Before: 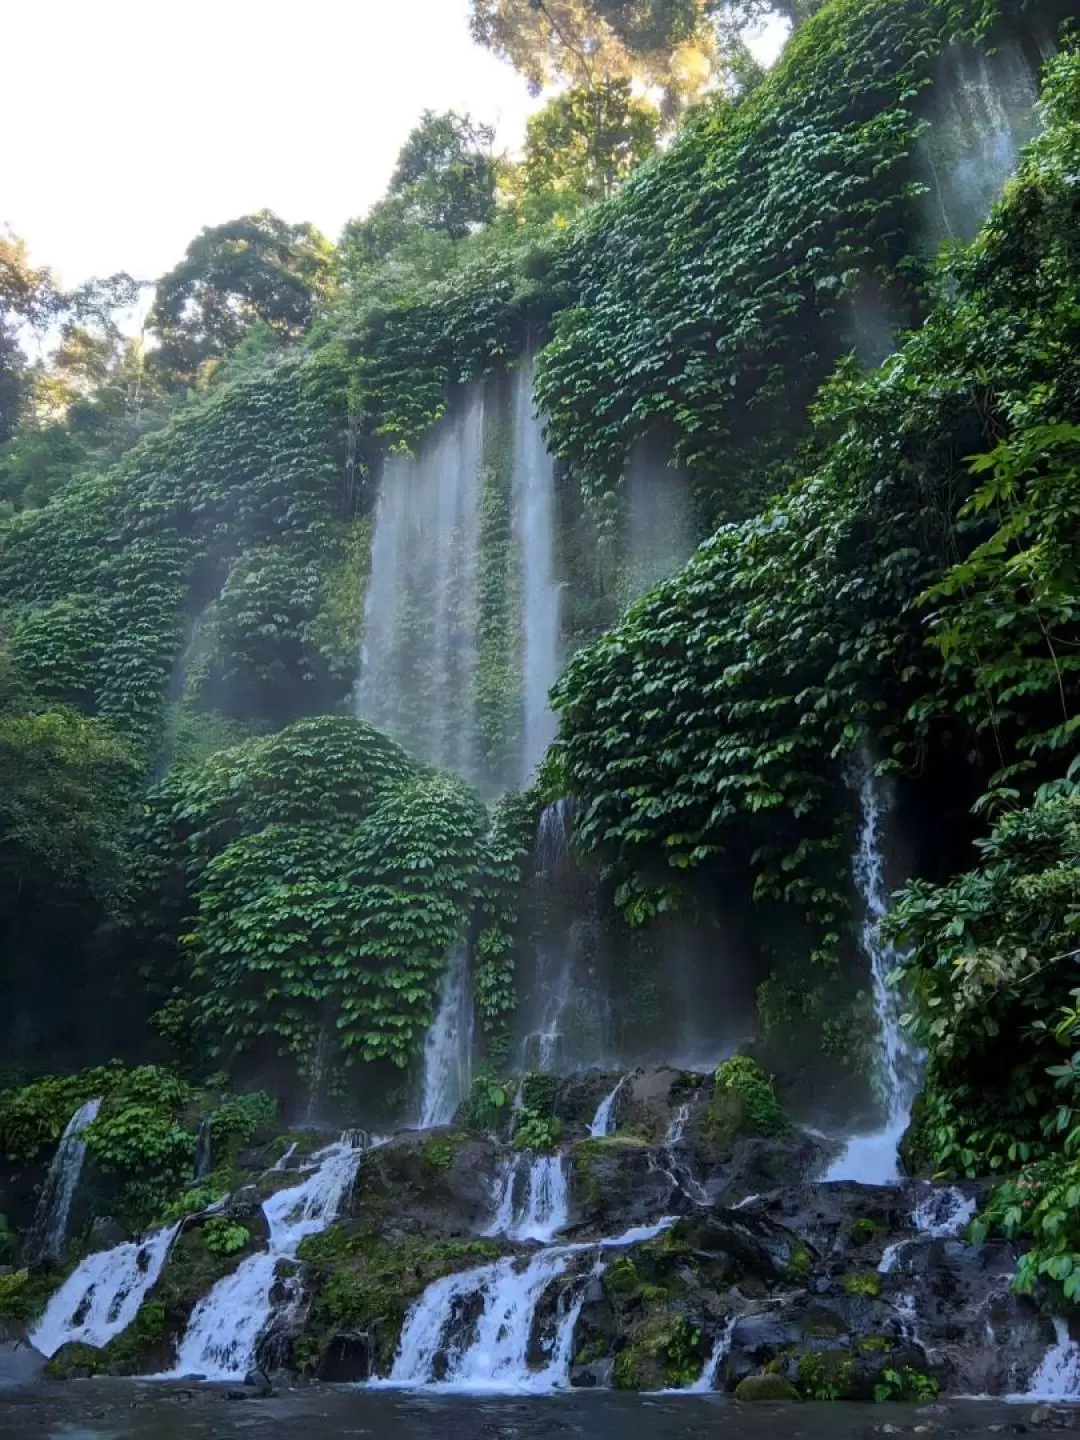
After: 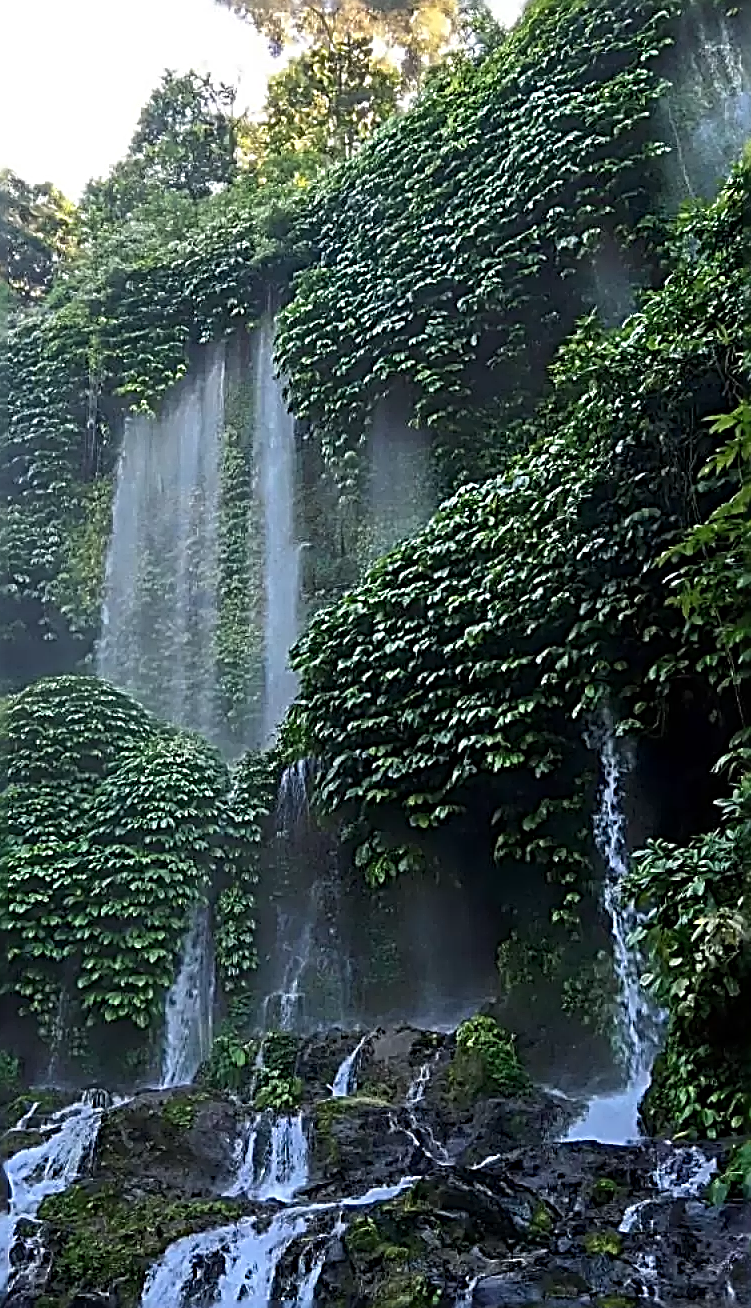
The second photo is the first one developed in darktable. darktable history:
crop and rotate: left 24.034%, top 2.838%, right 6.406%, bottom 6.299%
sharpen: radius 3.158, amount 1.731
